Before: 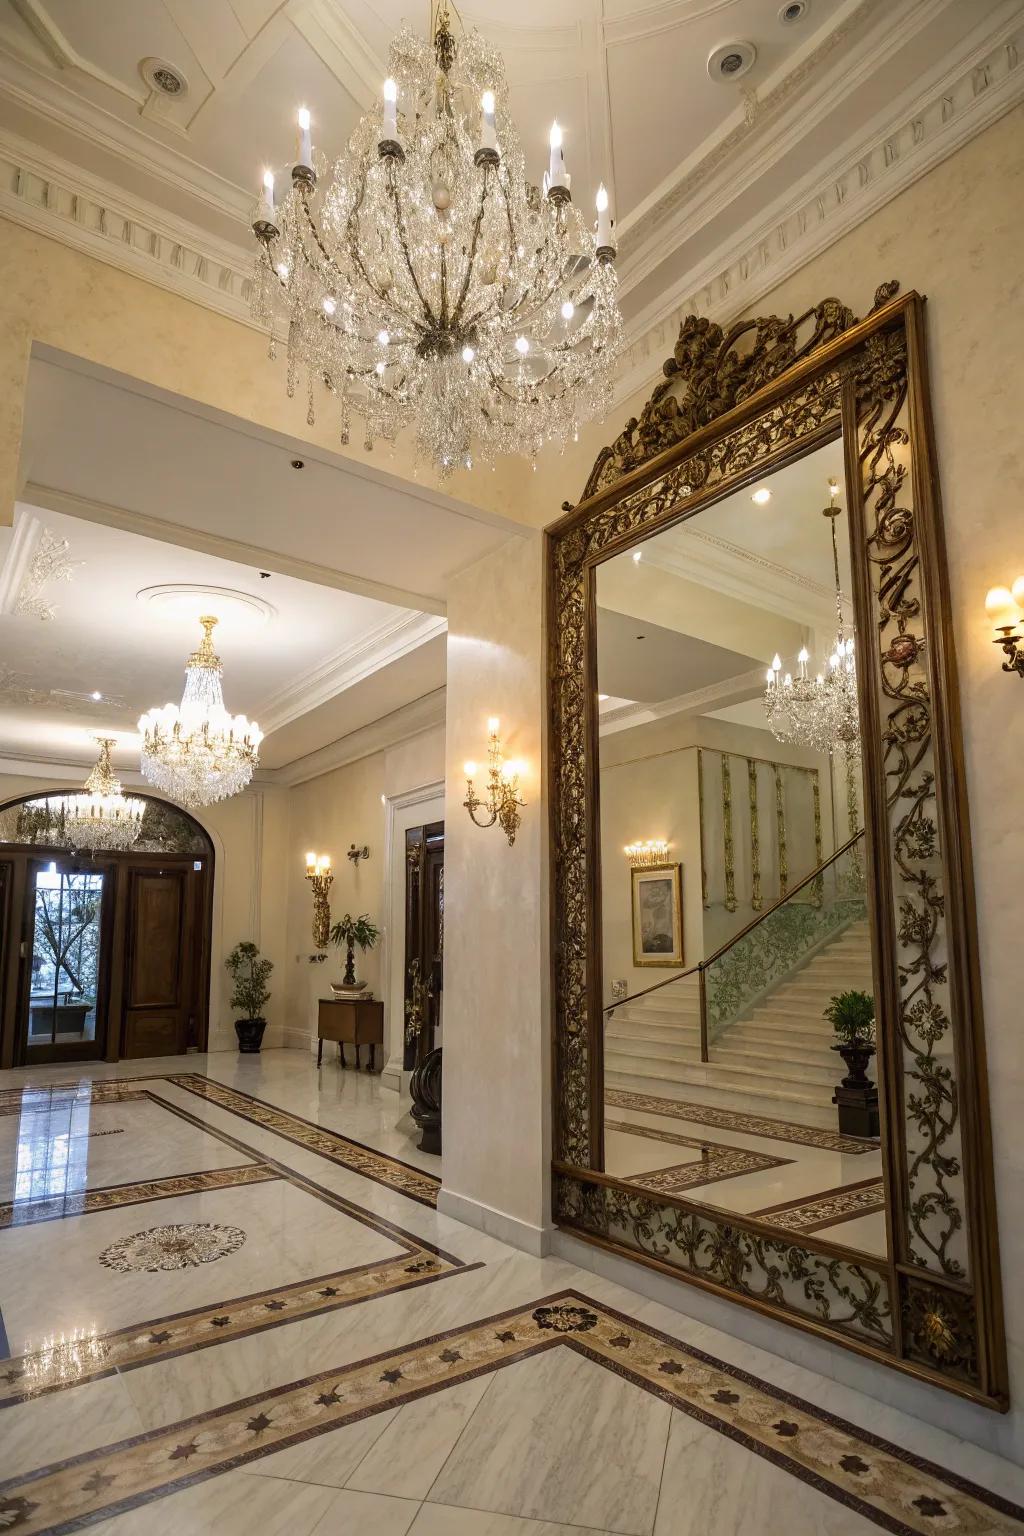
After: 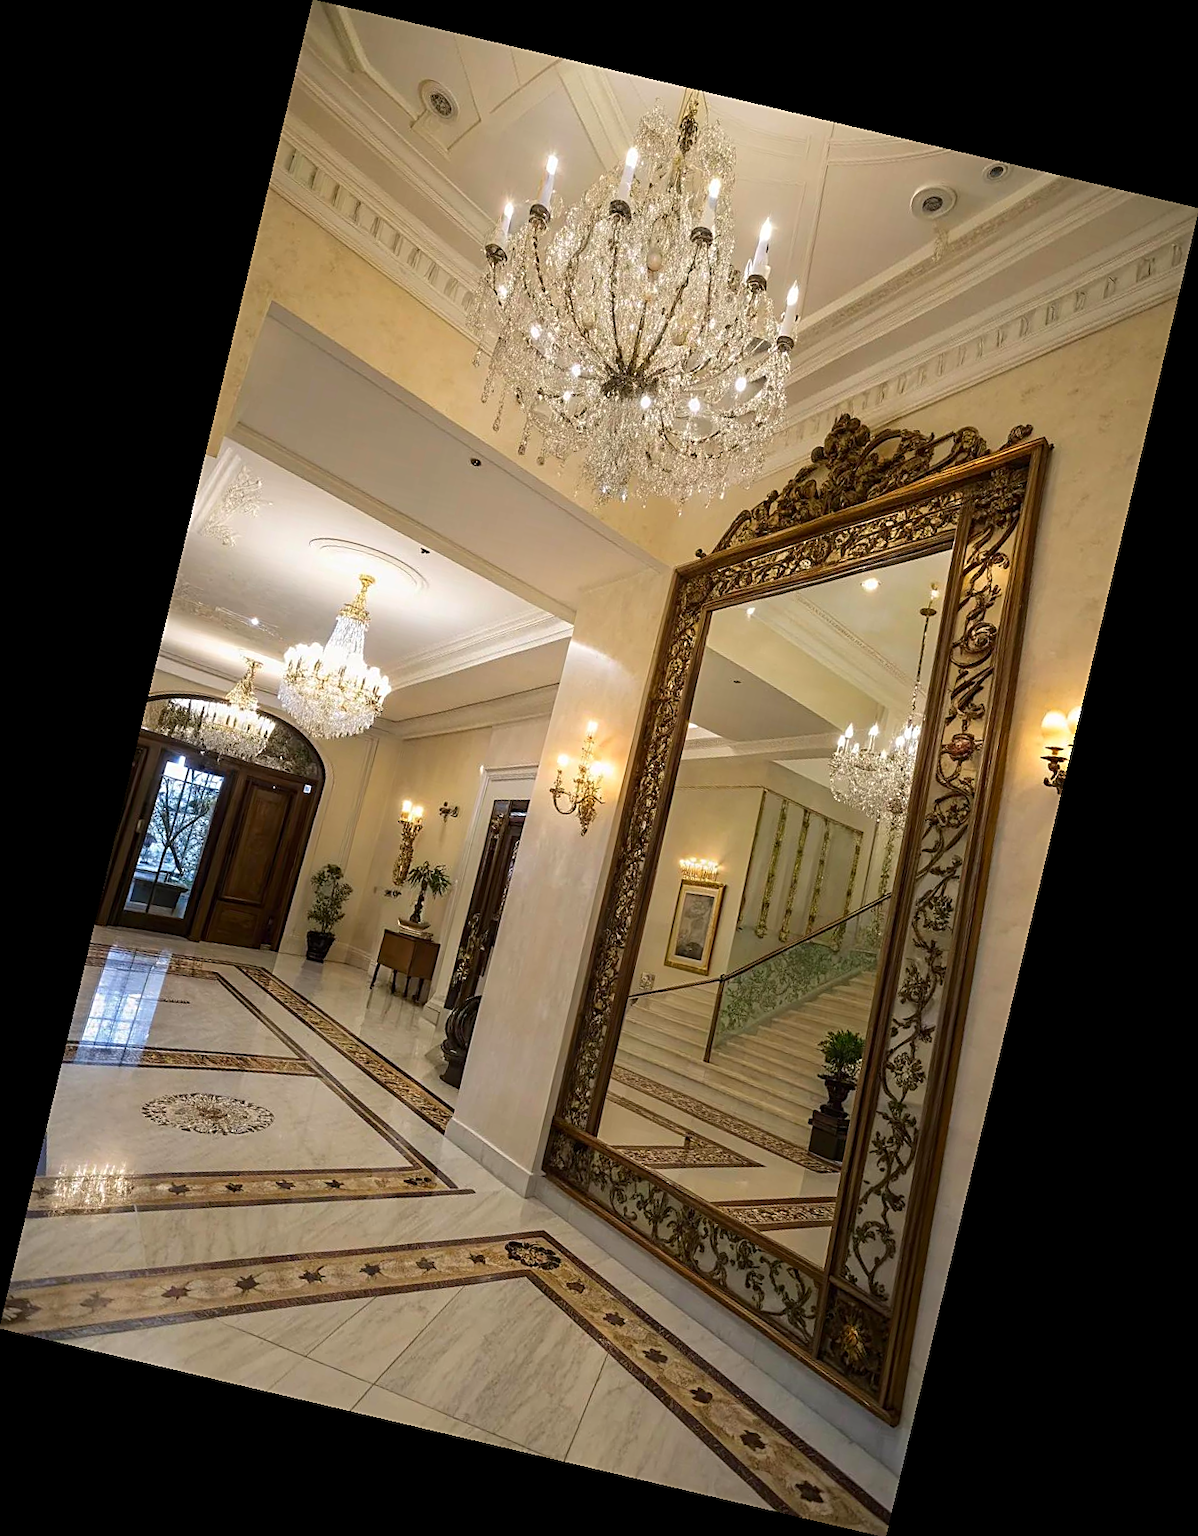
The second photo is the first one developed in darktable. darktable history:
sharpen: on, module defaults
color balance rgb: global vibrance -1%, saturation formula JzAzBz (2021)
contrast brightness saturation: contrast 0.04, saturation 0.16
rotate and perspective: rotation 13.27°, automatic cropping off
